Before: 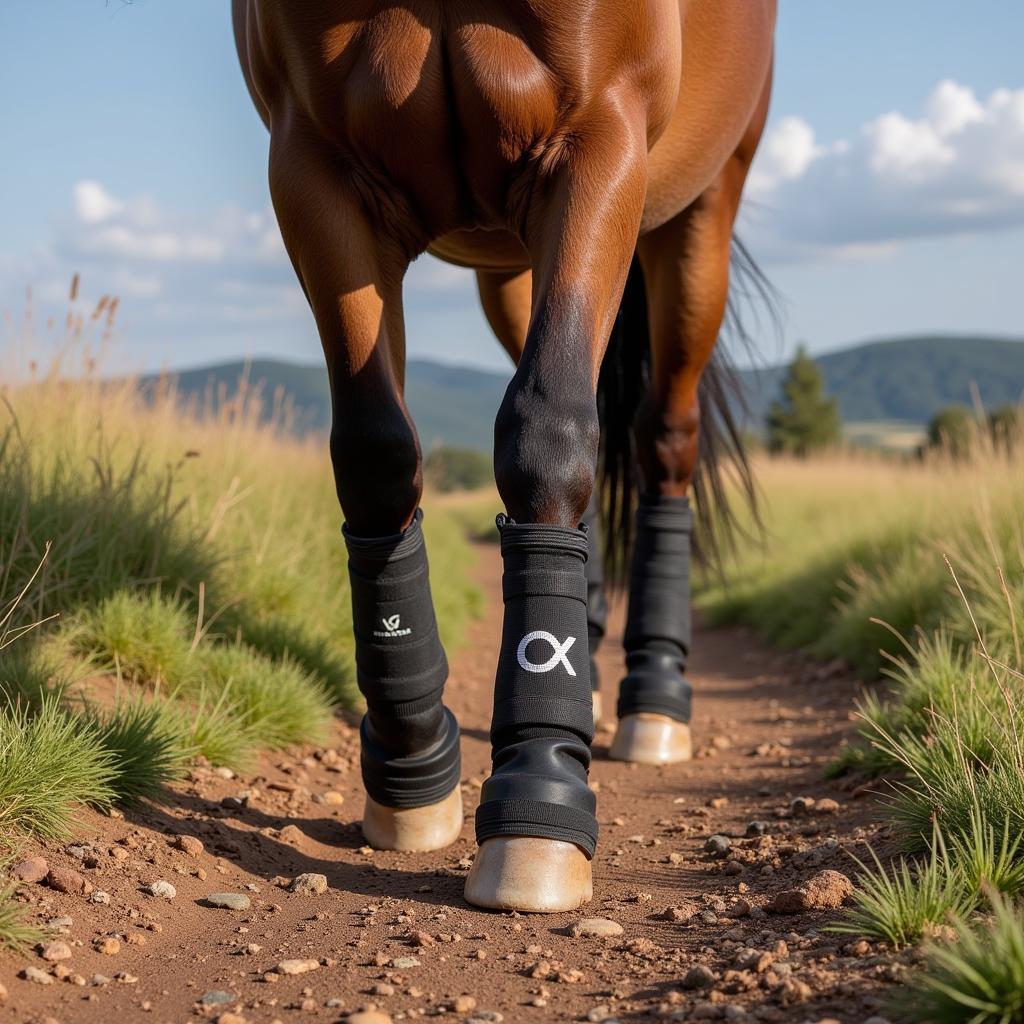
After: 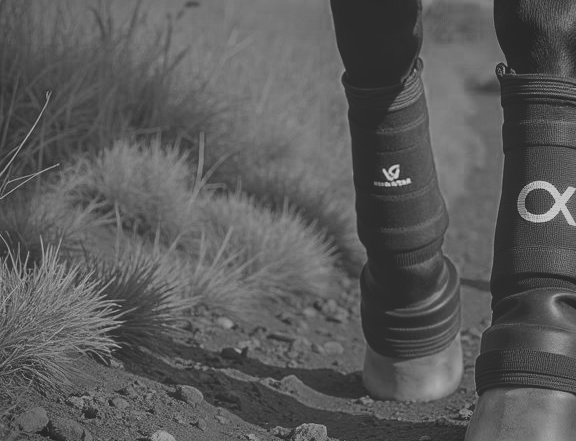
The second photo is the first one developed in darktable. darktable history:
color zones: curves: ch0 [(0.002, 0.429) (0.121, 0.212) (0.198, 0.113) (0.276, 0.344) (0.331, 0.541) (0.41, 0.56) (0.482, 0.289) (0.619, 0.227) (0.721, 0.18) (0.821, 0.435) (0.928, 0.555) (1, 0.587)]; ch1 [(0, 0) (0.143, 0) (0.286, 0) (0.429, 0) (0.571, 0) (0.714, 0) (0.857, 0)]
filmic rgb: black relative exposure -7.99 EV, white relative exposure 4.01 EV, threshold 5.96 EV, hardness 4.15, iterations of high-quality reconstruction 0, enable highlight reconstruction true
exposure: black level correction -0.028, compensate highlight preservation false
crop: top 43.973%, right 43.674%, bottom 12.943%
vignetting: fall-off radius 61.09%, unbound false
tone curve: curves: ch0 [(0, 0) (0.003, 0.018) (0.011, 0.024) (0.025, 0.038) (0.044, 0.067) (0.069, 0.098) (0.1, 0.13) (0.136, 0.165) (0.177, 0.205) (0.224, 0.249) (0.277, 0.304) (0.335, 0.365) (0.399, 0.432) (0.468, 0.505) (0.543, 0.579) (0.623, 0.652) (0.709, 0.725) (0.801, 0.802) (0.898, 0.876) (1, 1)], preserve colors none
